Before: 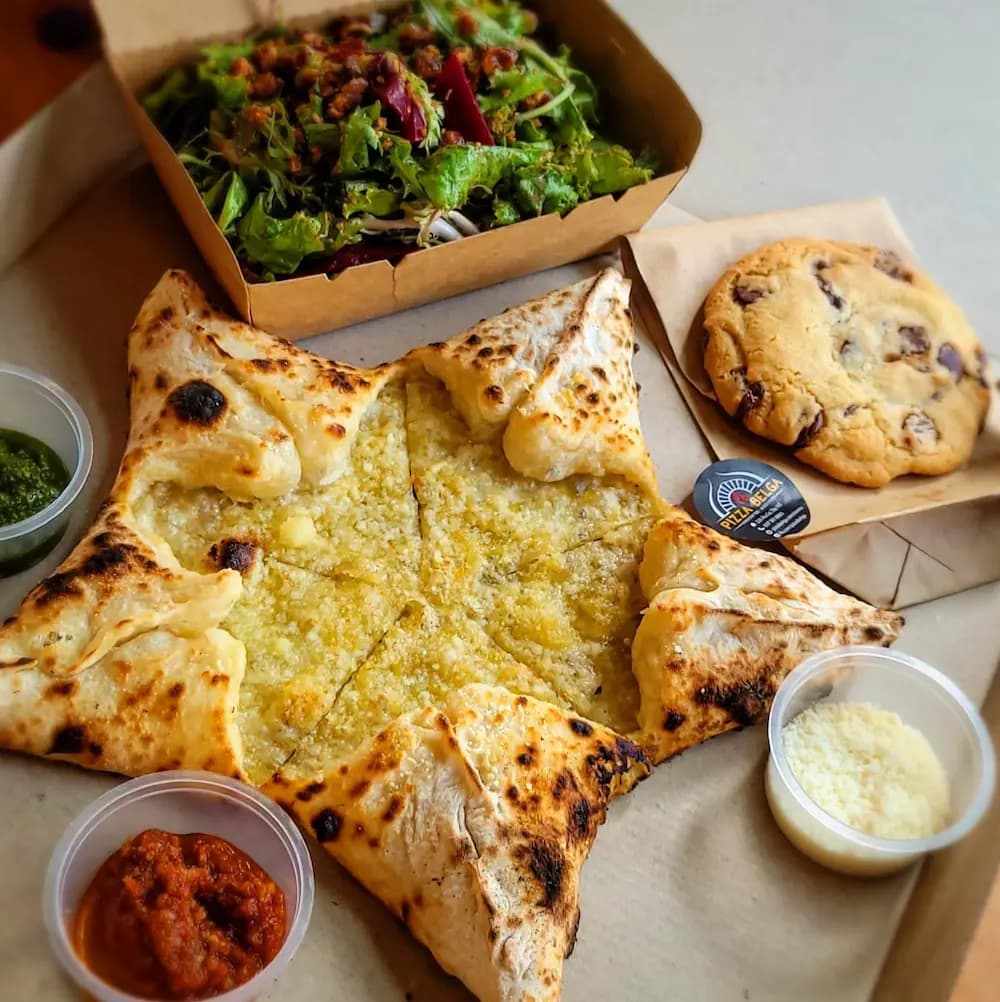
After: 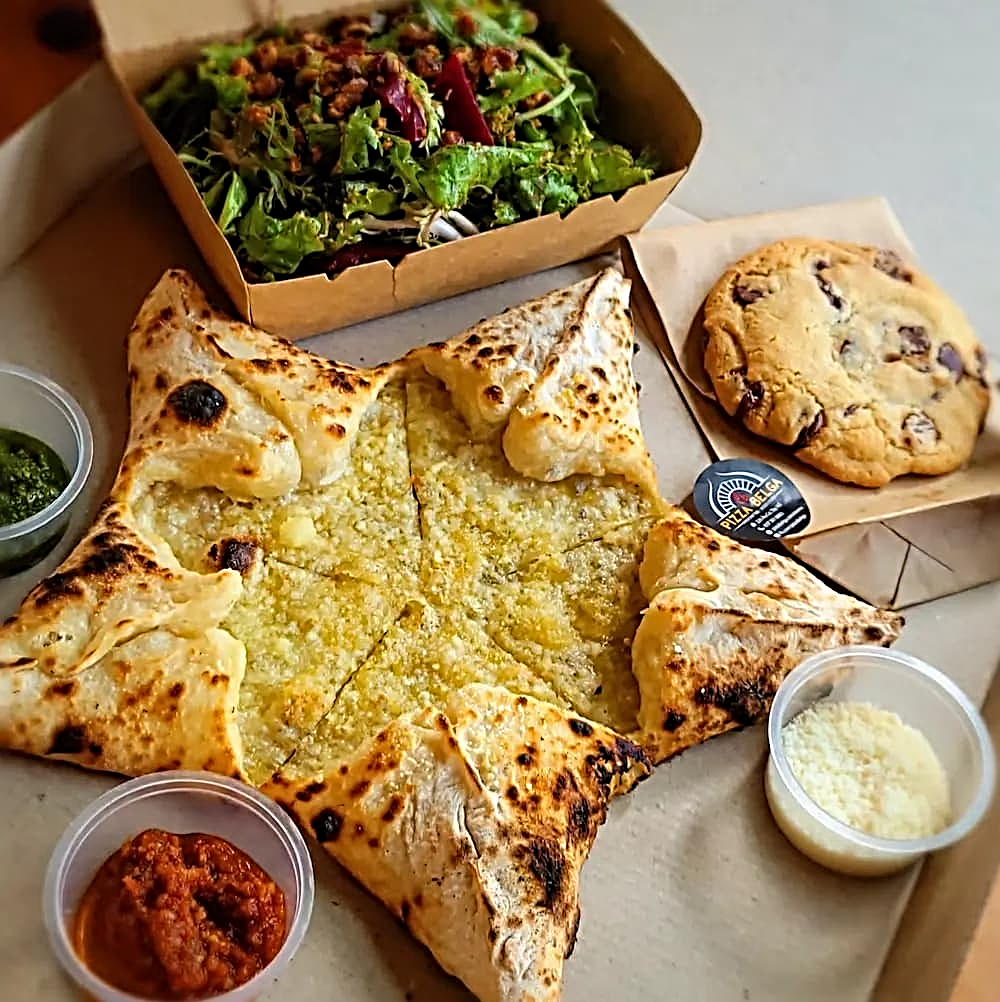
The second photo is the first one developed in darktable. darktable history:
sharpen: radius 3.722, amount 0.918
